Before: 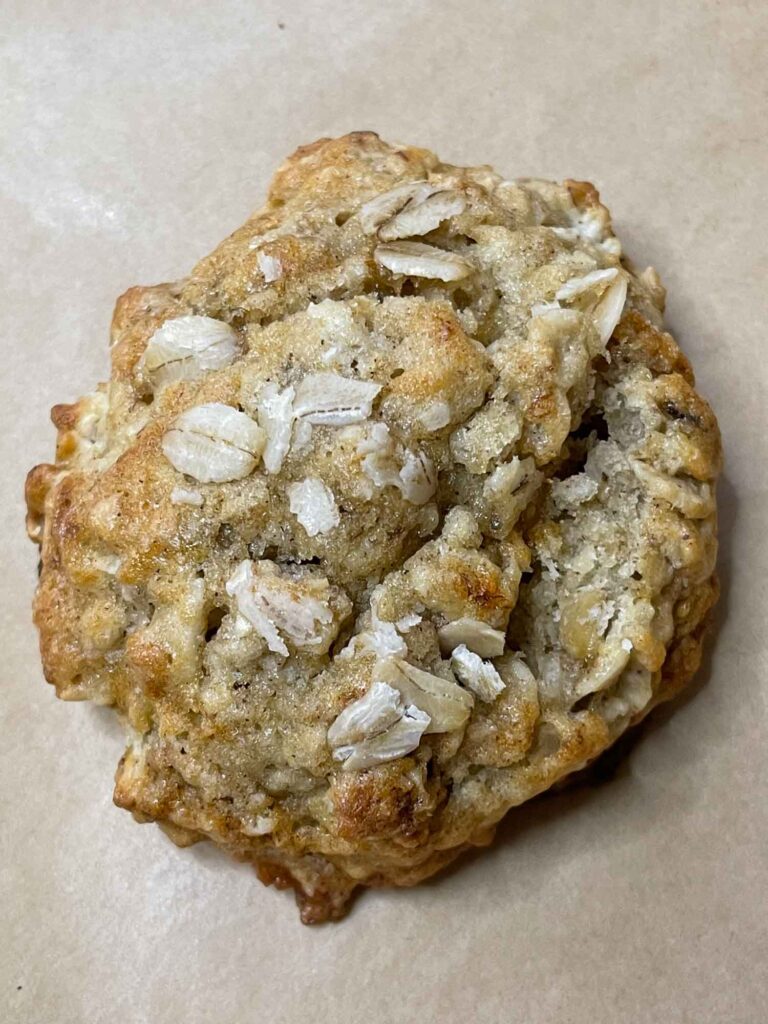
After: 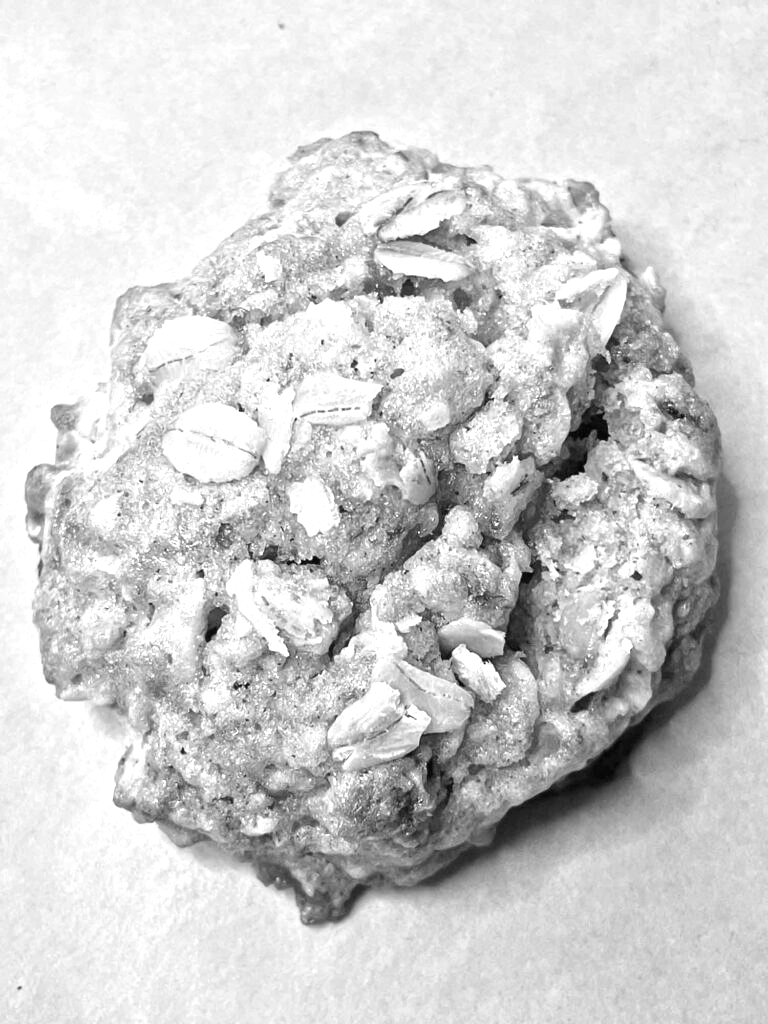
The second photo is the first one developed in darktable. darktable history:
exposure: black level correction 0, exposure 1.388 EV, compensate exposure bias true, compensate highlight preservation false
tone equalizer: -8 EV -0.002 EV, -7 EV 0.005 EV, -6 EV -0.009 EV, -5 EV 0.011 EV, -4 EV -0.012 EV, -3 EV 0.007 EV, -2 EV -0.062 EV, -1 EV -0.293 EV, +0 EV -0.582 EV, smoothing diameter 2%, edges refinement/feathering 20, mask exposure compensation -1.57 EV, filter diffusion 5
monochrome: a 26.22, b 42.67, size 0.8
